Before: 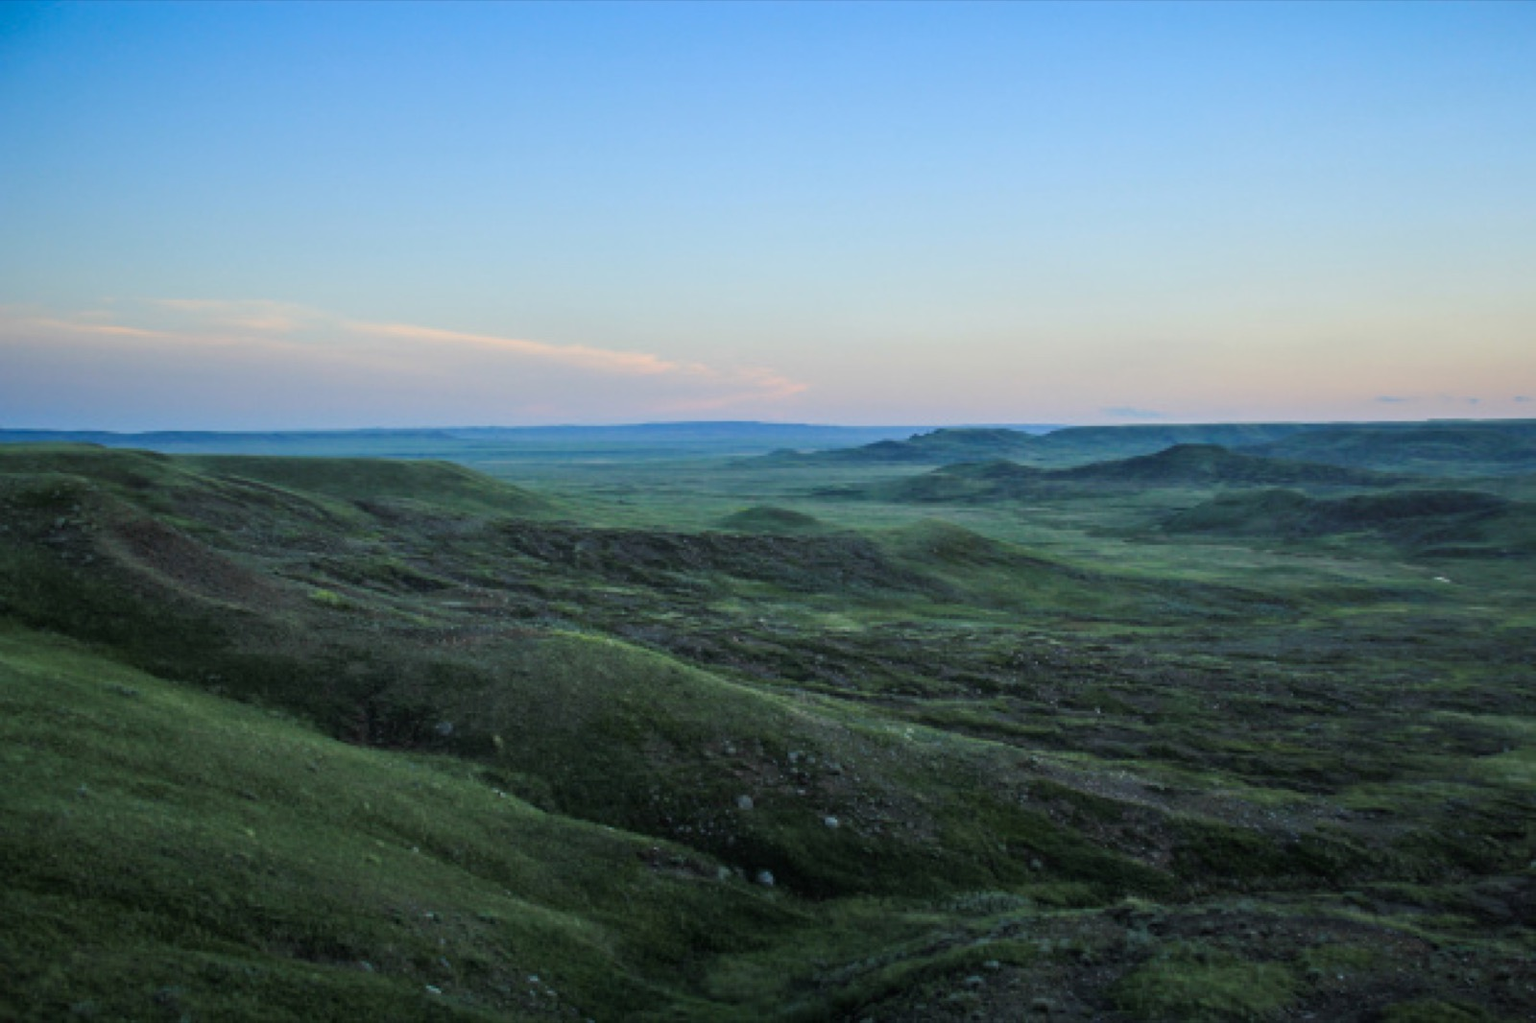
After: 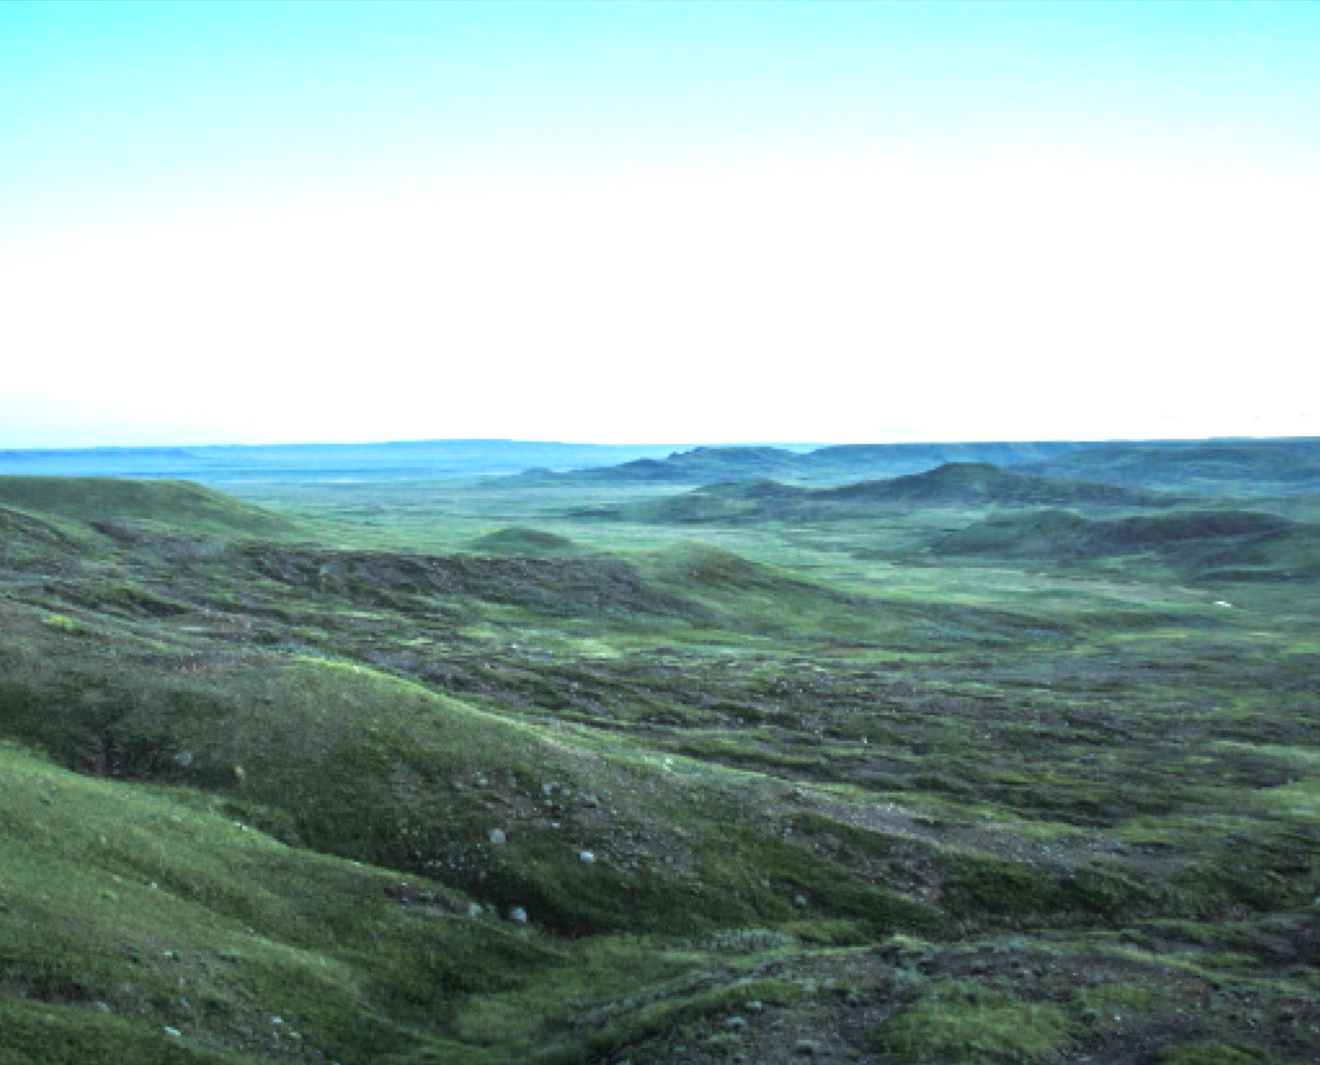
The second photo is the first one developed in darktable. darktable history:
exposure: black level correction 0, exposure 1.468 EV, compensate exposure bias true, compensate highlight preservation false
crop: left 17.443%, bottom 0.05%
